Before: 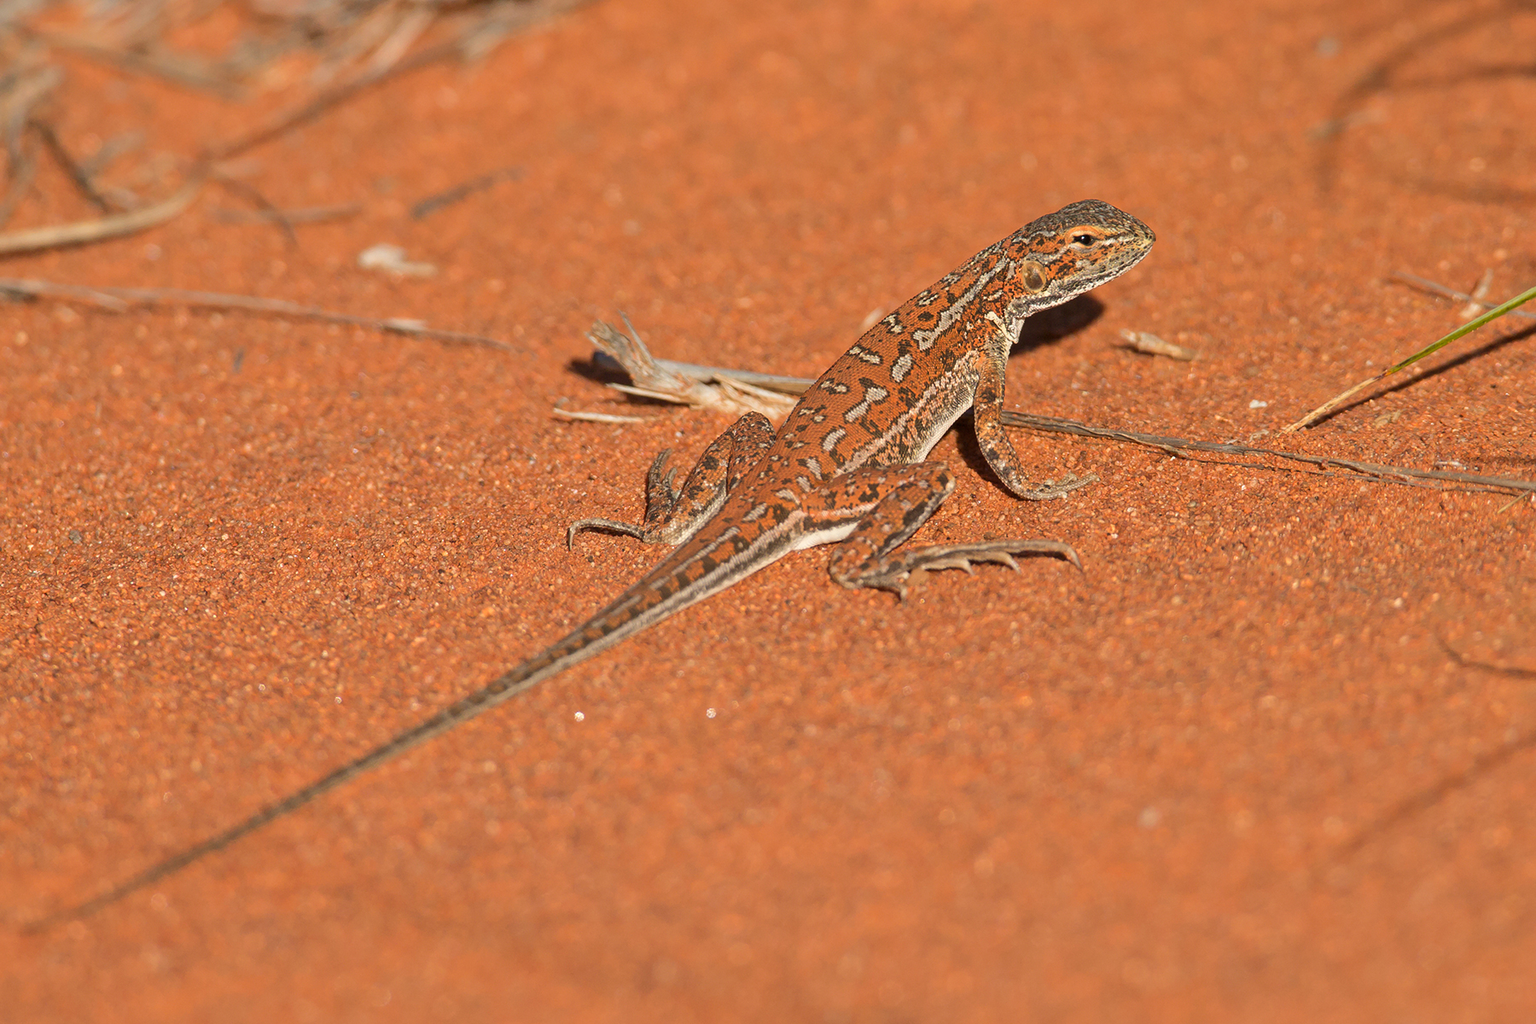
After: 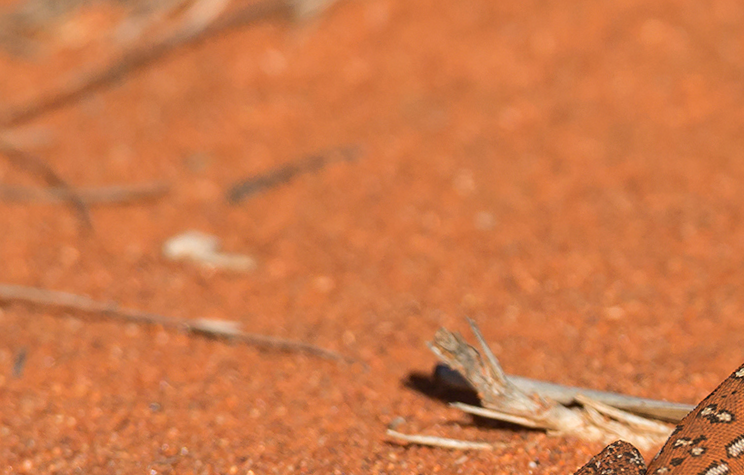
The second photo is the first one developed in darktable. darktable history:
tone equalizer: -8 EV -0.417 EV, -7 EV -0.389 EV, -6 EV -0.333 EV, -5 EV -0.222 EV, -3 EV 0.222 EV, -2 EV 0.333 EV, -1 EV 0.389 EV, +0 EV 0.417 EV, edges refinement/feathering 500, mask exposure compensation -1.57 EV, preserve details no
rotate and perspective: rotation 1.72°, automatic cropping off
crop: left 15.452%, top 5.459%, right 43.956%, bottom 56.62%
exposure: black level correction 0.001, exposure -0.2 EV, compensate highlight preservation false
